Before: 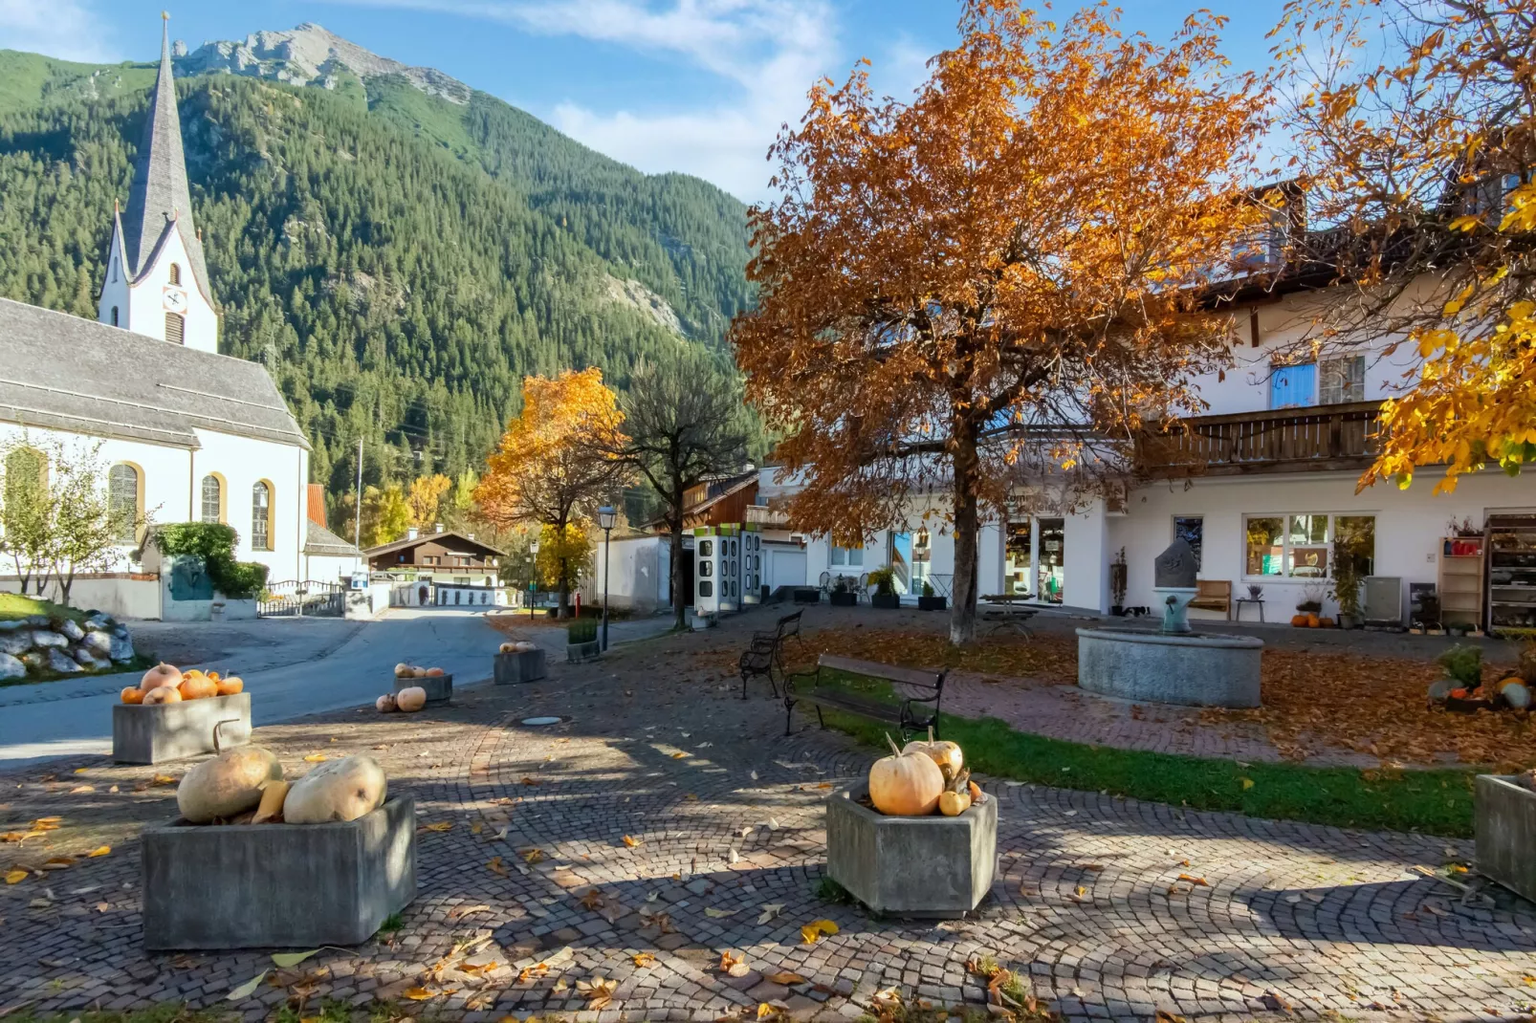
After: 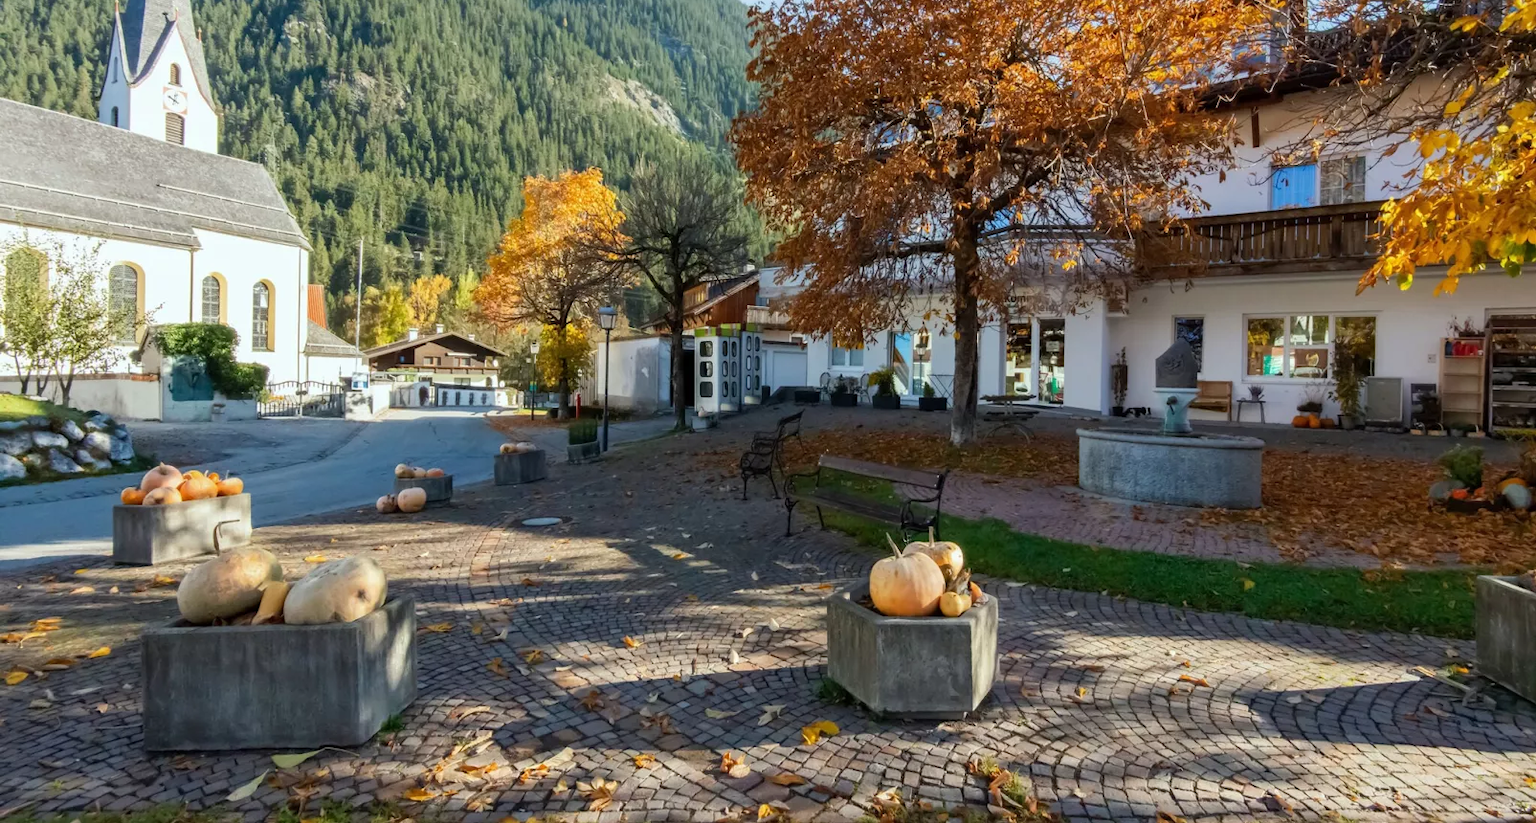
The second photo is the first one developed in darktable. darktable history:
crop and rotate: top 19.536%
